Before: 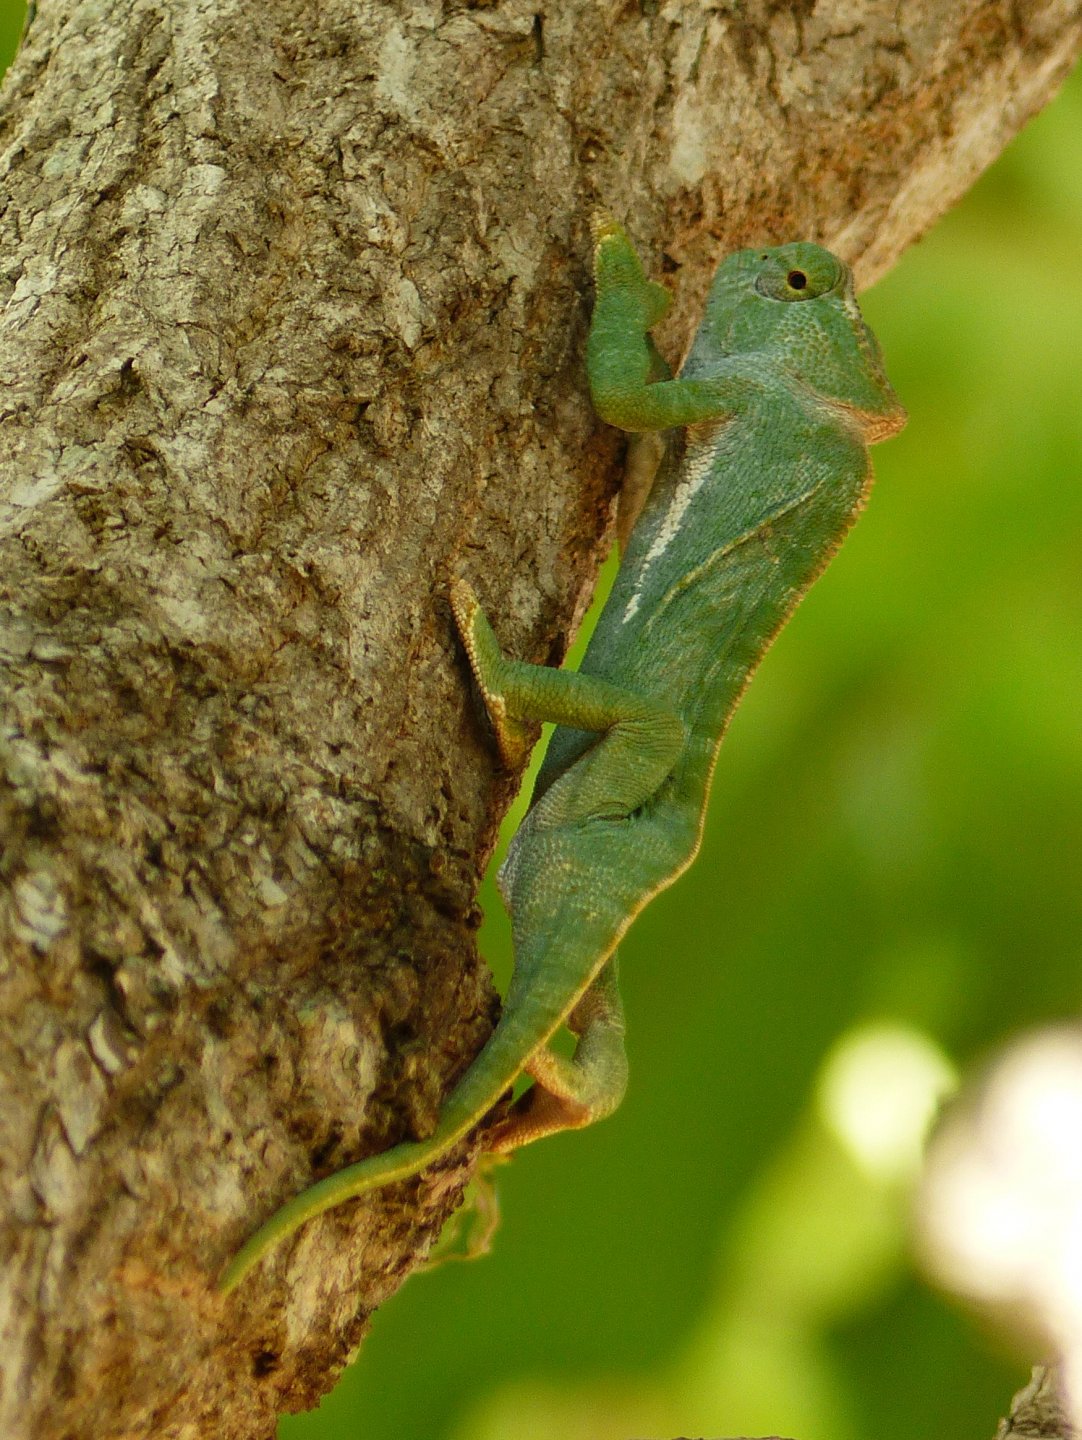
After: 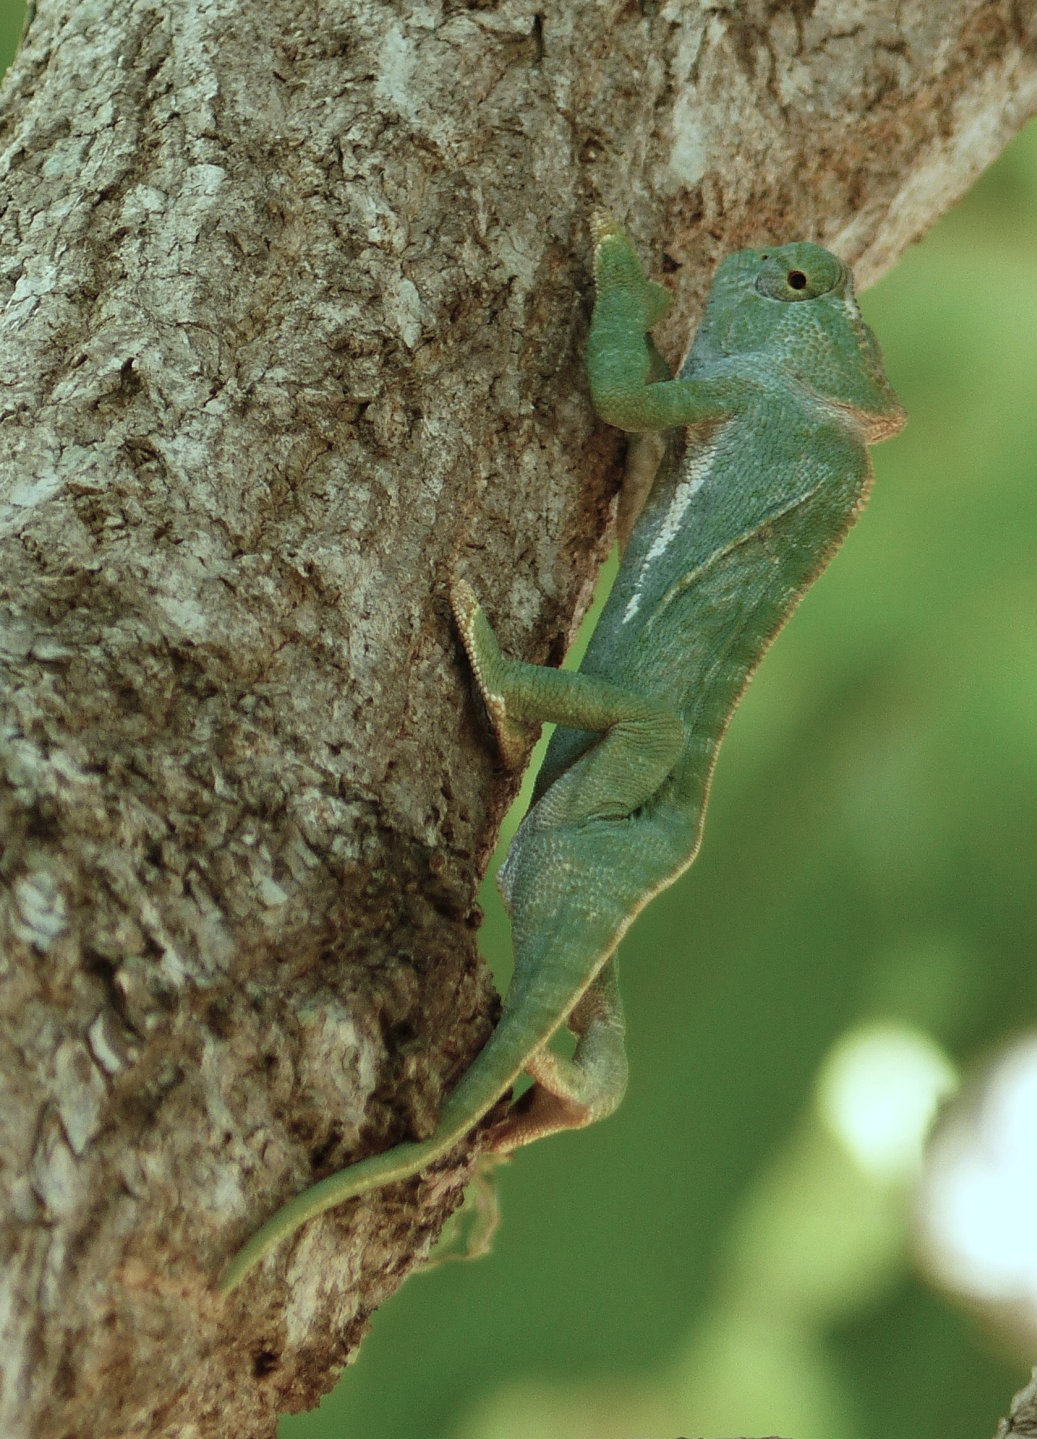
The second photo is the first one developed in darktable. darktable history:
crop: right 4.126%, bottom 0.031%
color correction: highlights a* -12.64, highlights b* -18.1, saturation 0.7
